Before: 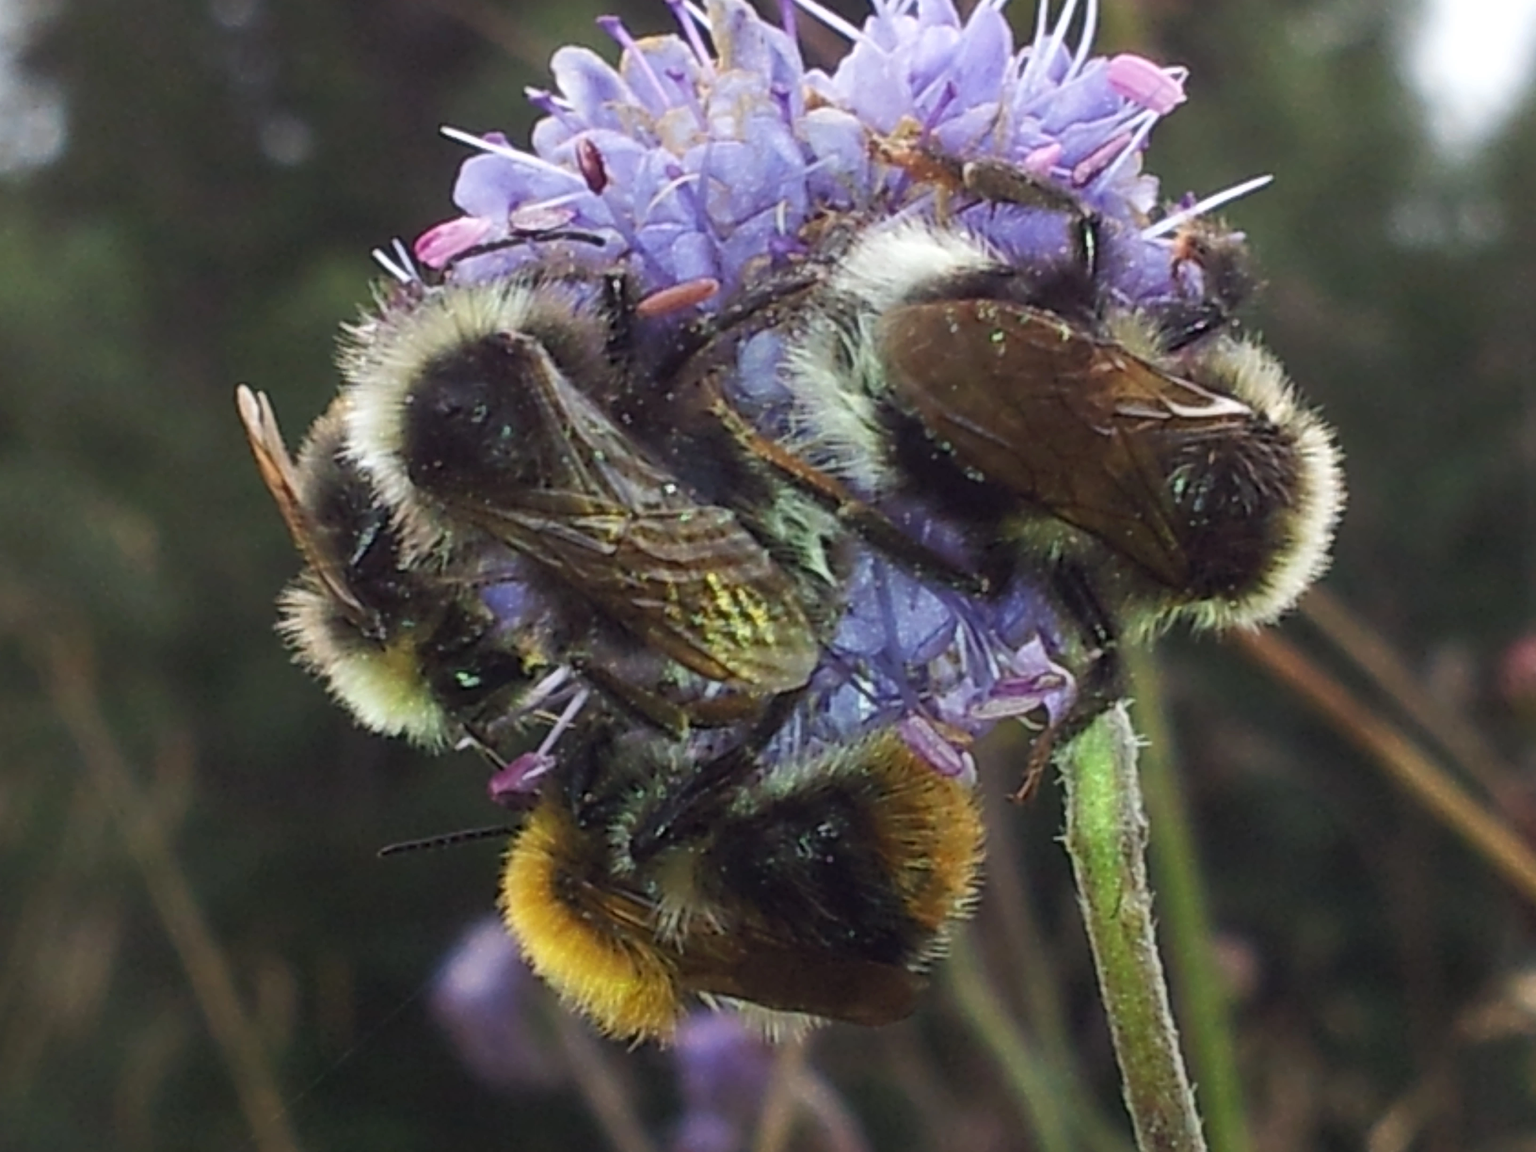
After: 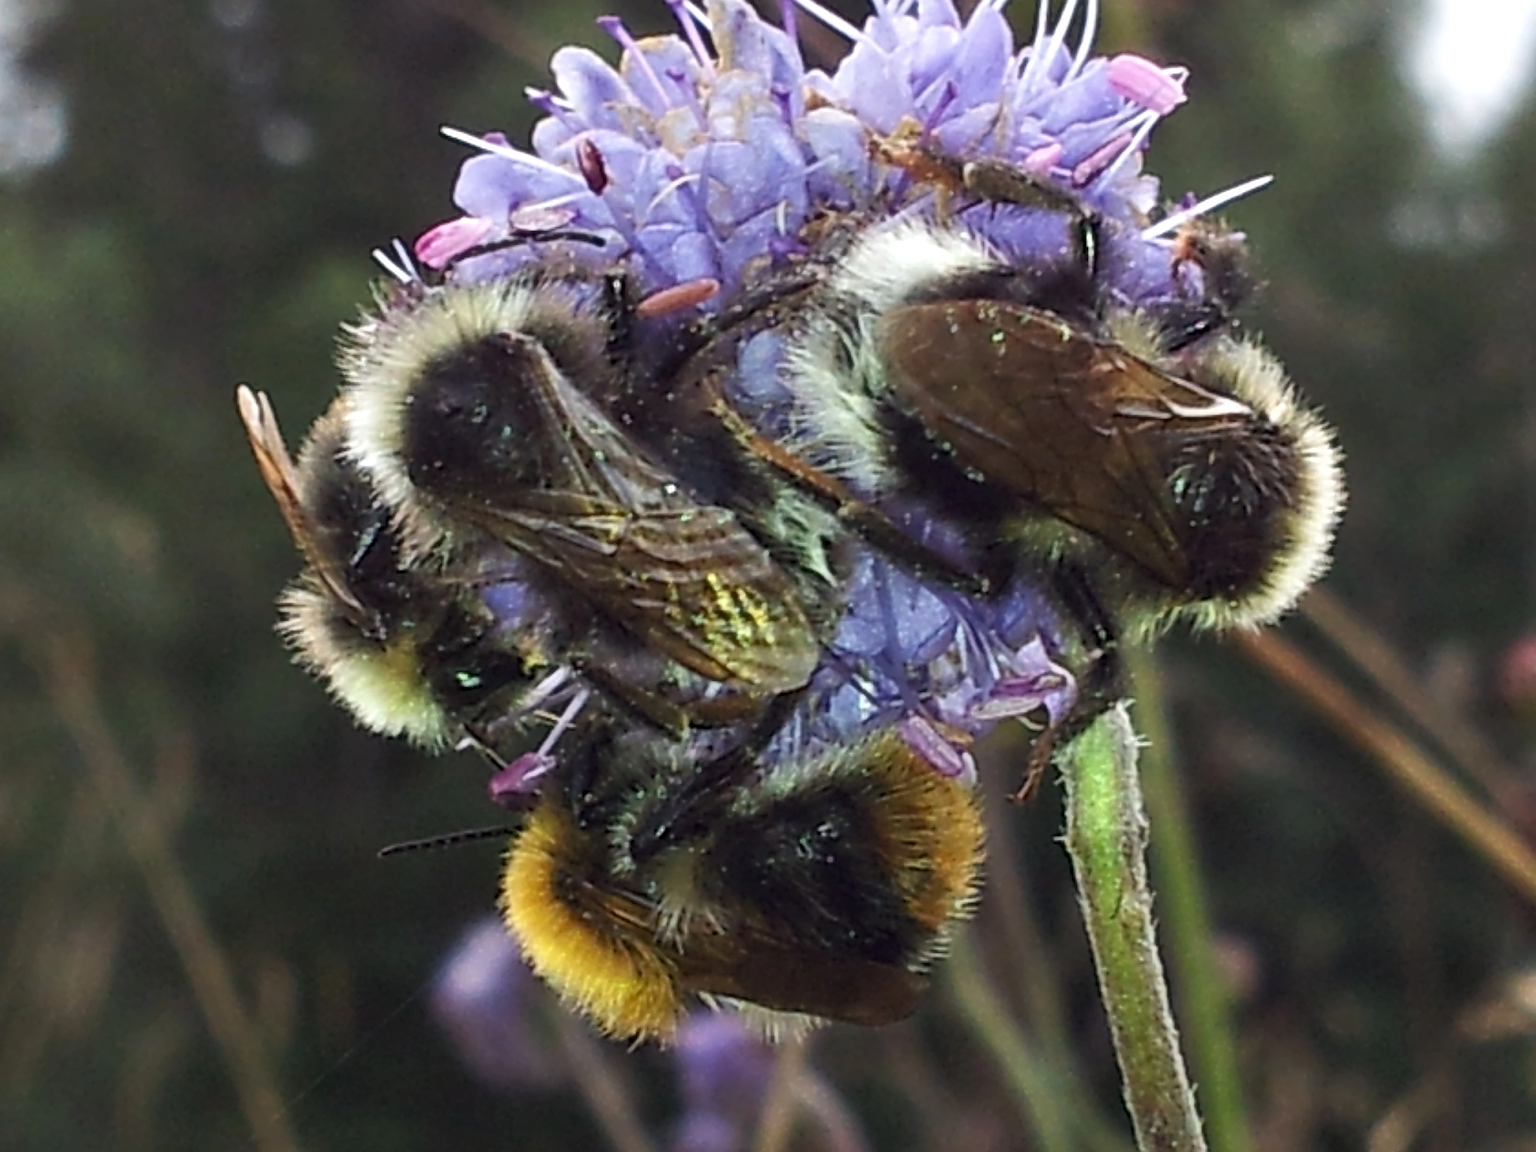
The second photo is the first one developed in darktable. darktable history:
contrast equalizer: y [[0.6 ×6], [0.55 ×6], [0 ×6], [0 ×6], [0 ×6]], mix 0.344
sharpen: on, module defaults
